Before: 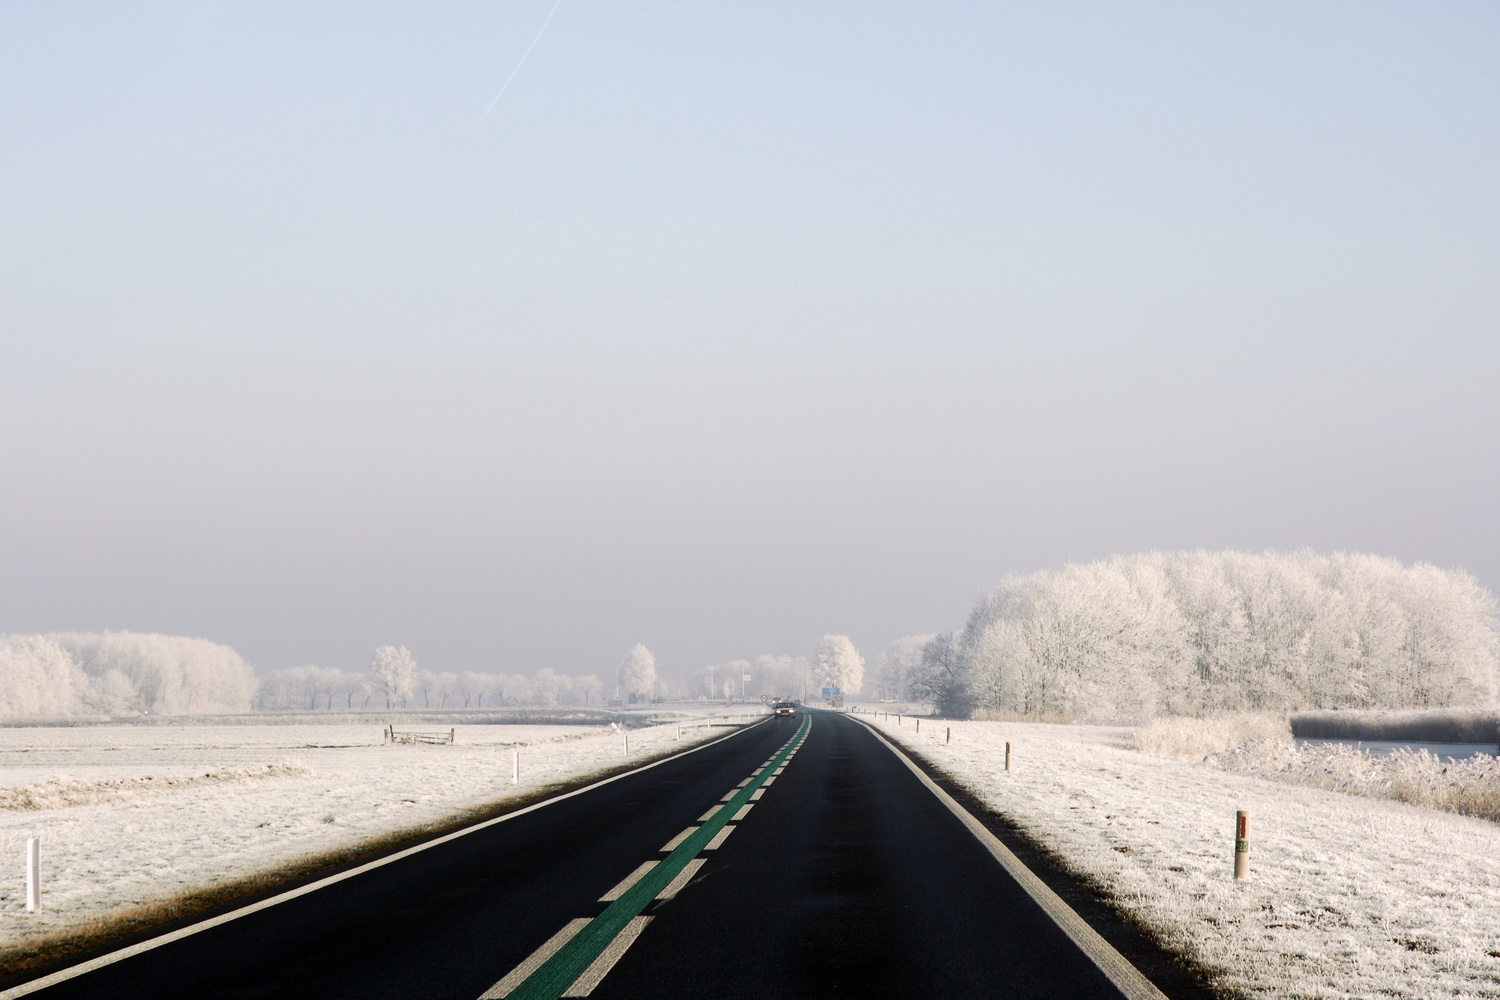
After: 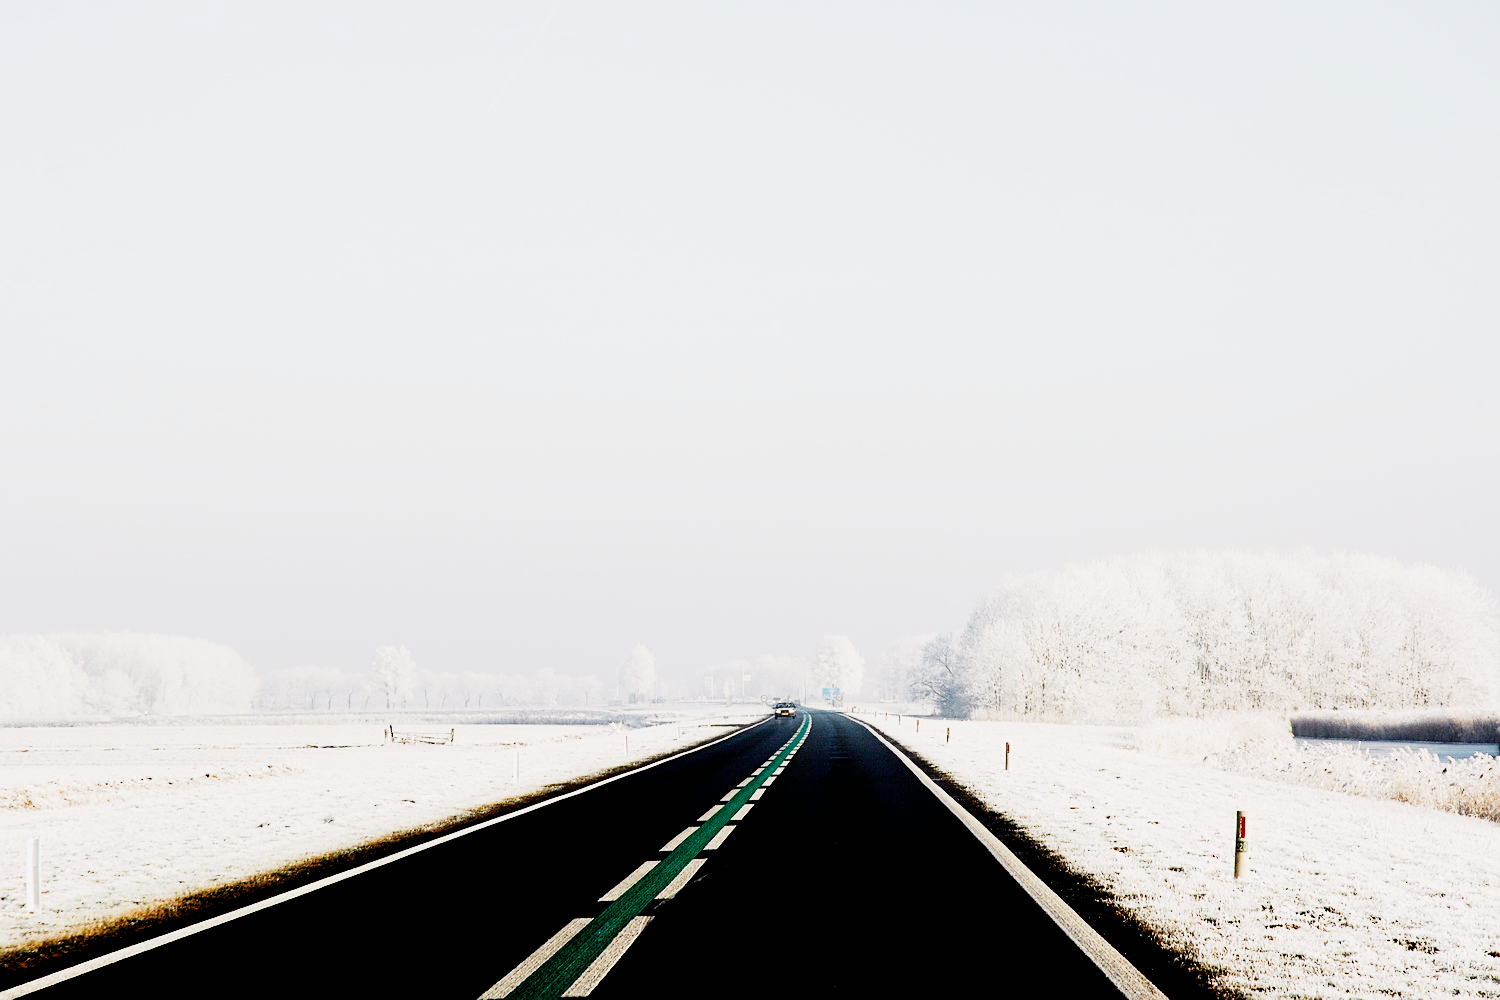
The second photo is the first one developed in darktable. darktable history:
sharpen: on, module defaults
sigmoid: contrast 1.81, skew -0.21, preserve hue 0%, red attenuation 0.1, red rotation 0.035, green attenuation 0.1, green rotation -0.017, blue attenuation 0.15, blue rotation -0.052, base primaries Rec2020
exposure: black level correction 0.008, exposure 0.979 EV, compensate highlight preservation false
